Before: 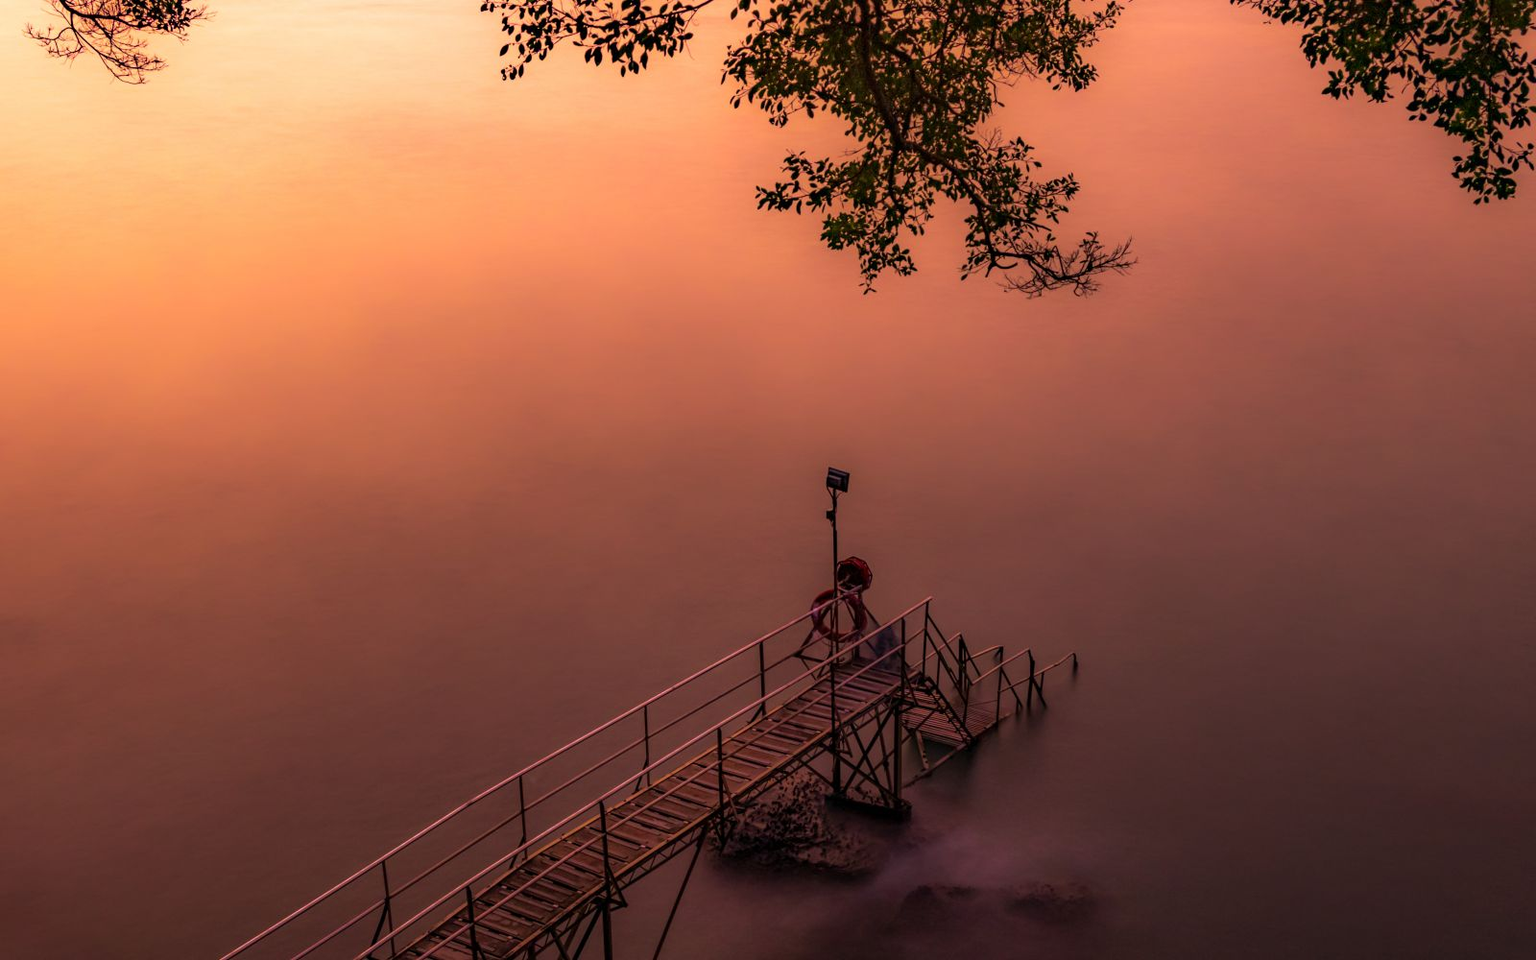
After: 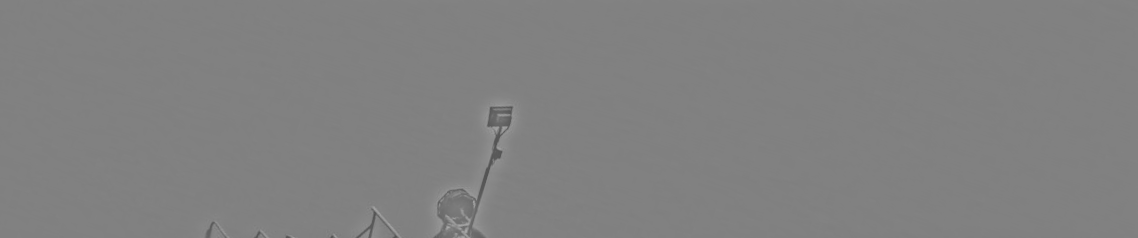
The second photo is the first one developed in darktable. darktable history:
exposure: exposure -0.048 EV, compensate highlight preservation false
contrast brightness saturation: contrast 0.03, brightness 0.06, saturation 0.13
color balance rgb: shadows lift › hue 87.51°, highlights gain › chroma 1.62%, highlights gain › hue 55.1°, global offset › chroma 0.1%, global offset › hue 253.66°, linear chroma grading › global chroma 0.5%
local contrast: mode bilateral grid, contrast 20, coarseness 50, detail 120%, midtone range 0.2
highpass: sharpness 25.84%, contrast boost 14.94%
monochrome: on, module defaults
crop and rotate: angle 16.12°, top 30.835%, bottom 35.653%
color zones: curves: ch0 [(0, 0.558) (0.143, 0.559) (0.286, 0.529) (0.429, 0.505) (0.571, 0.5) (0.714, 0.5) (0.857, 0.5) (1, 0.558)]; ch1 [(0, 0.469) (0.01, 0.469) (0.12, 0.446) (0.248, 0.469) (0.5, 0.5) (0.748, 0.5) (0.99, 0.469) (1, 0.469)]
